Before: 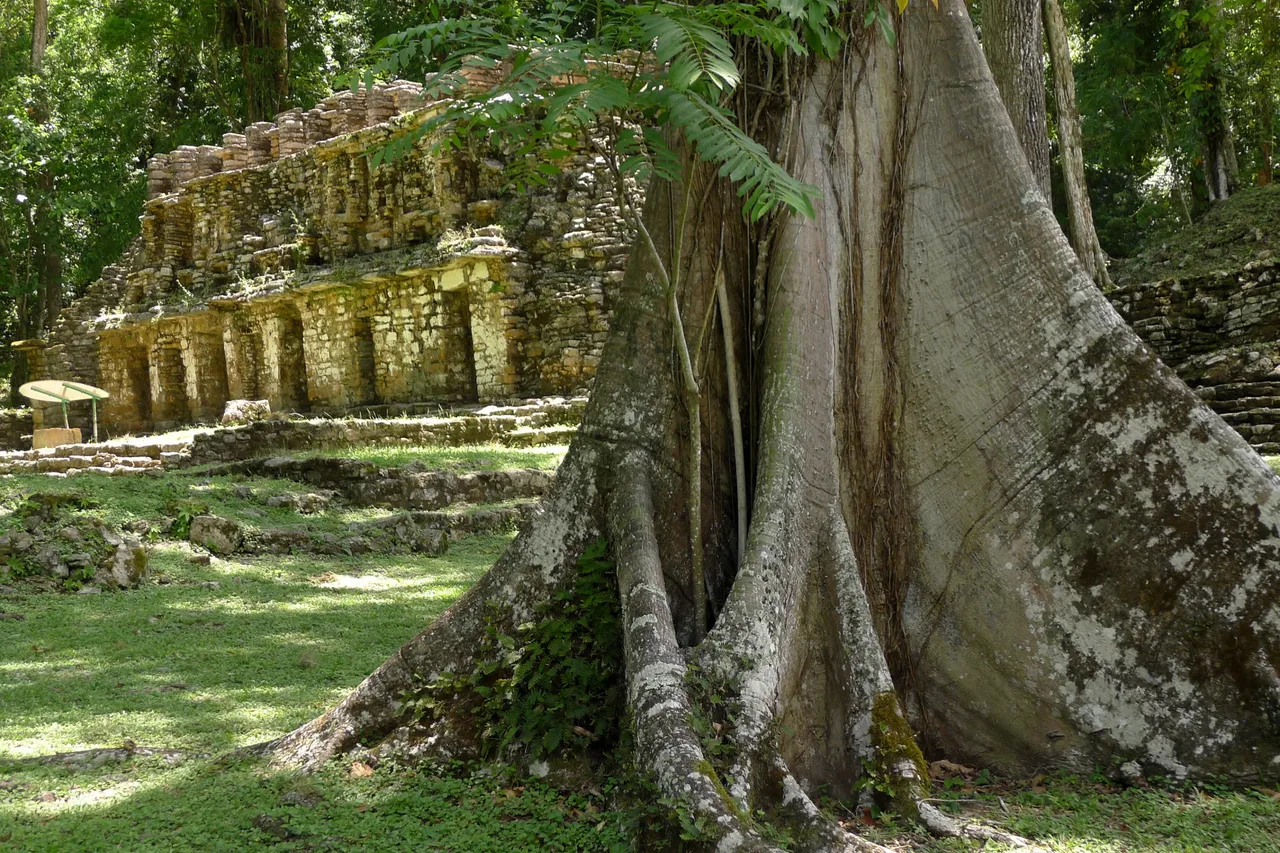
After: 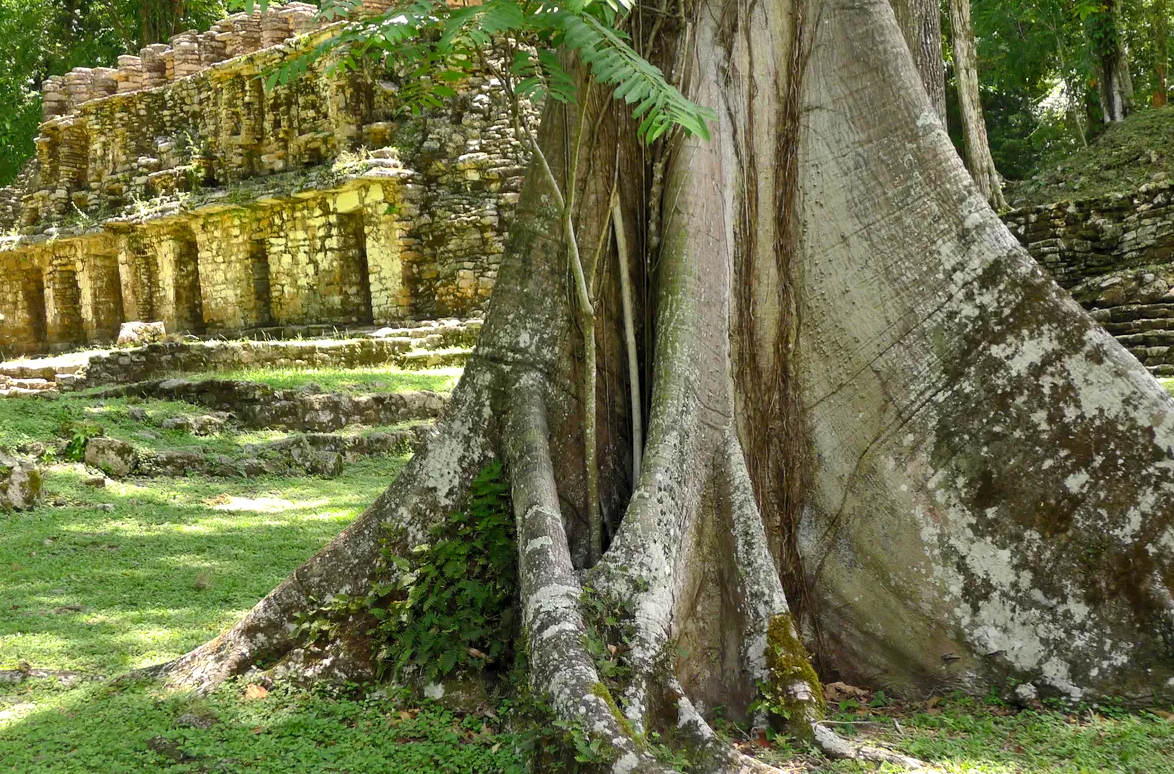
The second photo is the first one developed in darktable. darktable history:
shadows and highlights: on, module defaults
exposure: exposure 0.217 EV, compensate highlight preservation false
crop and rotate: left 8.262%, top 9.226%
local contrast: mode bilateral grid, contrast 20, coarseness 50, detail 120%, midtone range 0.2
contrast brightness saturation: contrast 0.2, brightness 0.16, saturation 0.22
